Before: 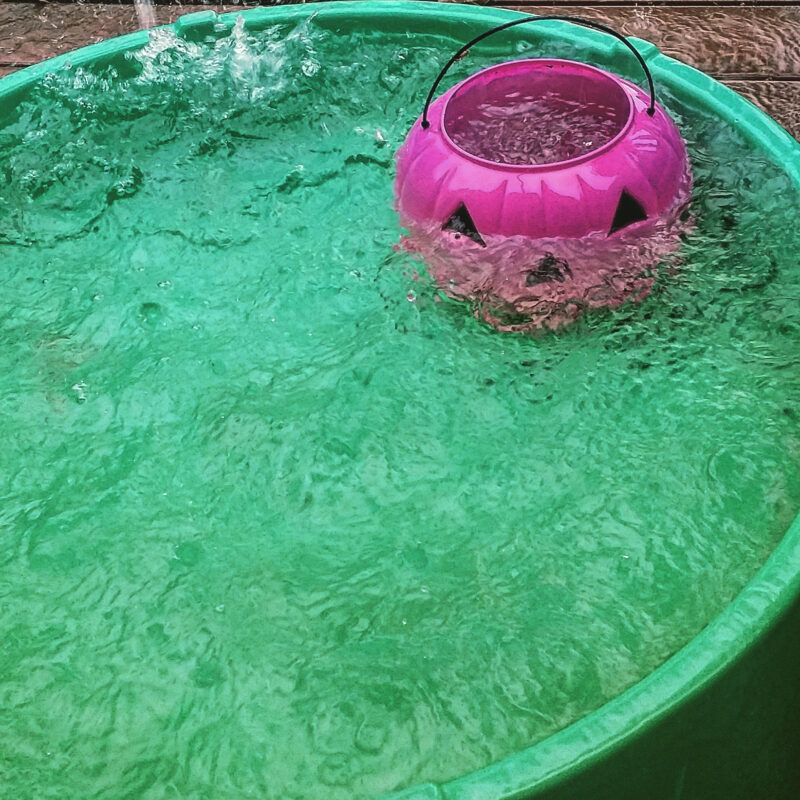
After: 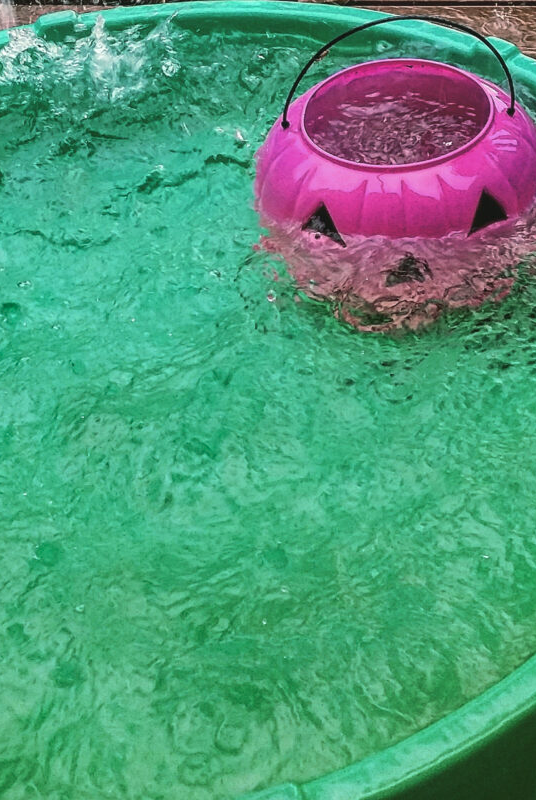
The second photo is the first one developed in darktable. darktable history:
shadows and highlights: shadows 22.07, highlights -48.55, soften with gaussian
crop and rotate: left 17.621%, right 15.298%
